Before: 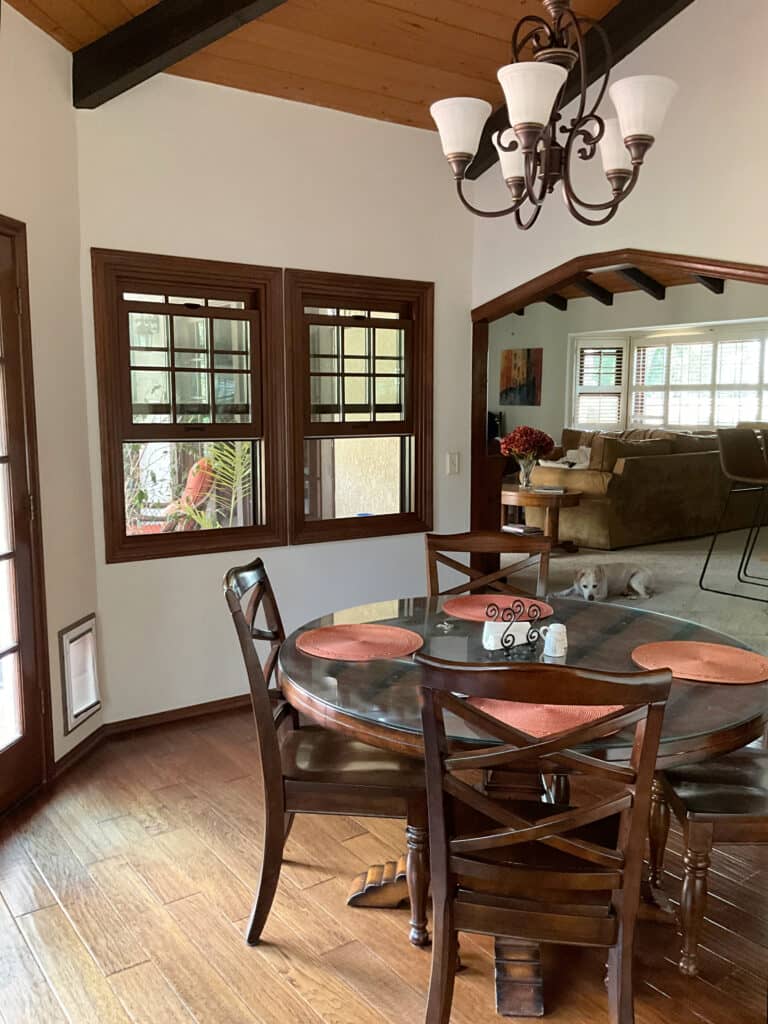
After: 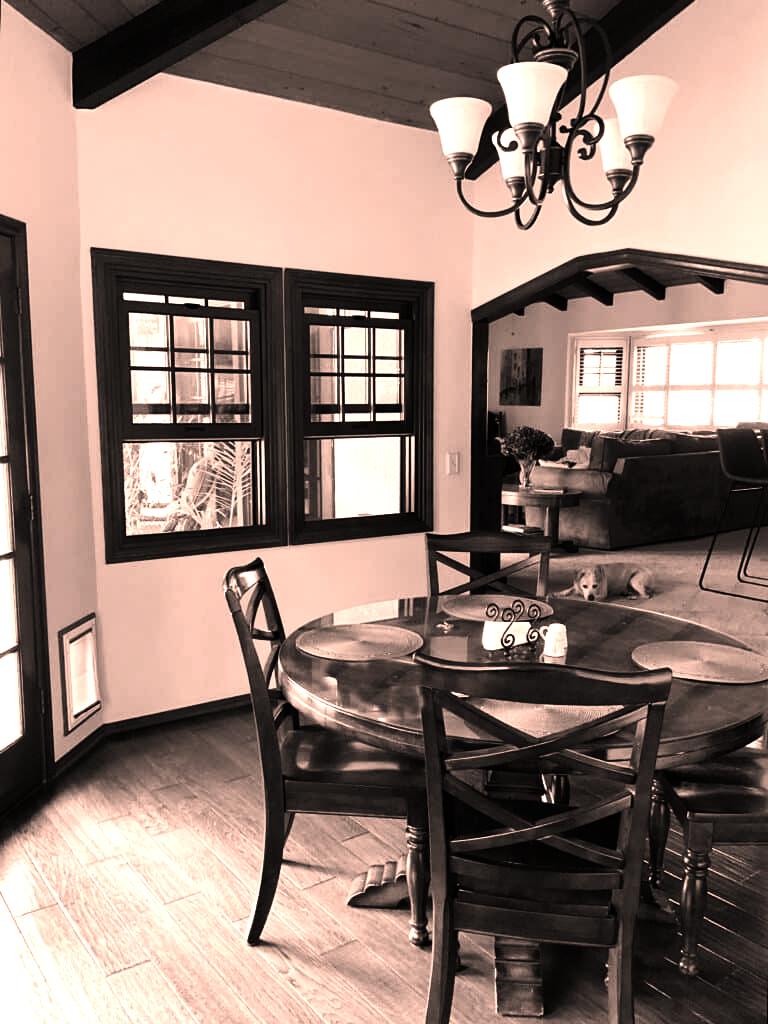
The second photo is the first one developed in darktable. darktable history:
color correction: highlights a* 20.54, highlights b* 19.28
tone equalizer: -8 EV -1.11 EV, -7 EV -1.02 EV, -6 EV -0.885 EV, -5 EV -0.54 EV, -3 EV 0.585 EV, -2 EV 0.845 EV, -1 EV 0.996 EV, +0 EV 1.08 EV, edges refinement/feathering 500, mask exposure compensation -1.57 EV, preserve details no
color calibration: output gray [0.23, 0.37, 0.4, 0], illuminant custom, x 0.367, y 0.392, temperature 4439.63 K, gamut compression 0.998
